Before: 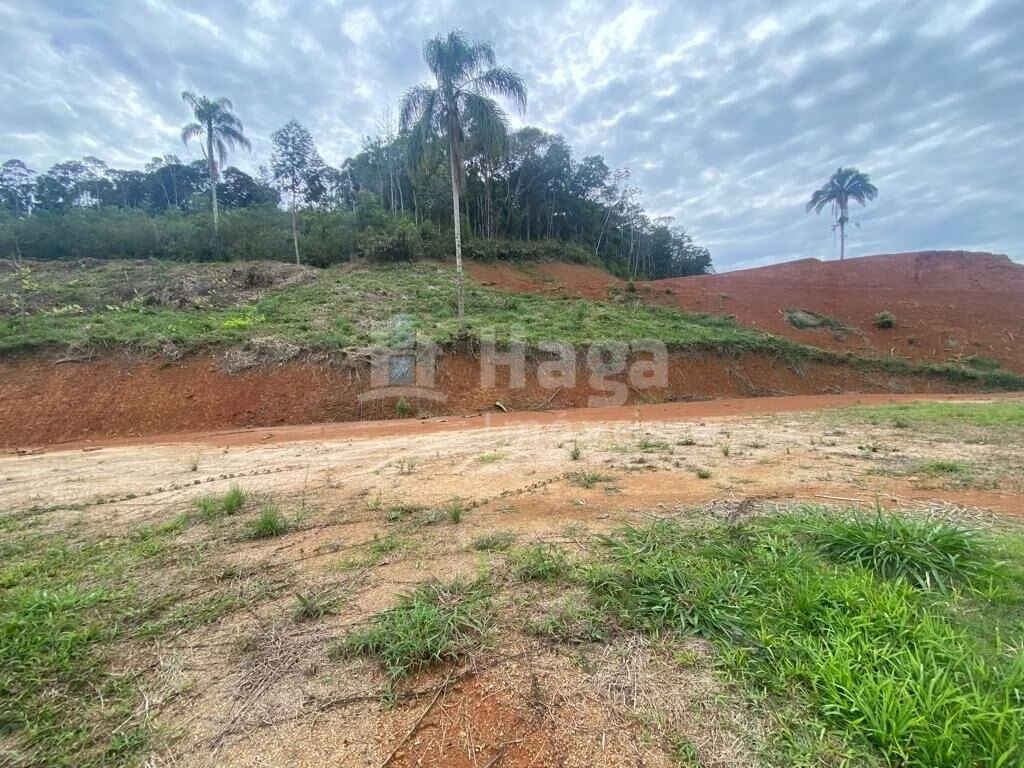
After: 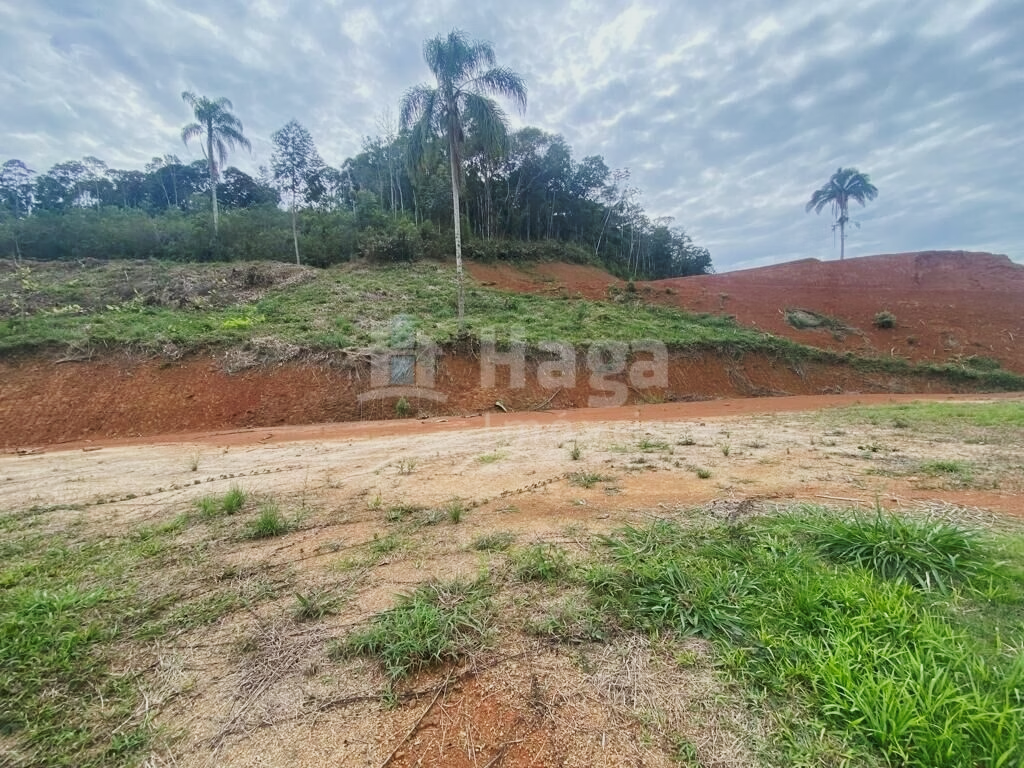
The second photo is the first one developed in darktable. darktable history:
tone curve: curves: ch0 [(0, 0.014) (0.036, 0.047) (0.15, 0.156) (0.27, 0.258) (0.511, 0.506) (0.761, 0.741) (1, 0.919)]; ch1 [(0, 0) (0.179, 0.173) (0.322, 0.32) (0.429, 0.431) (0.502, 0.5) (0.519, 0.522) (0.562, 0.575) (0.631, 0.65) (0.72, 0.692) (1, 1)]; ch2 [(0, 0) (0.29, 0.295) (0.404, 0.436) (0.497, 0.498) (0.533, 0.556) (0.599, 0.607) (0.696, 0.707) (1, 1)], preserve colors none
